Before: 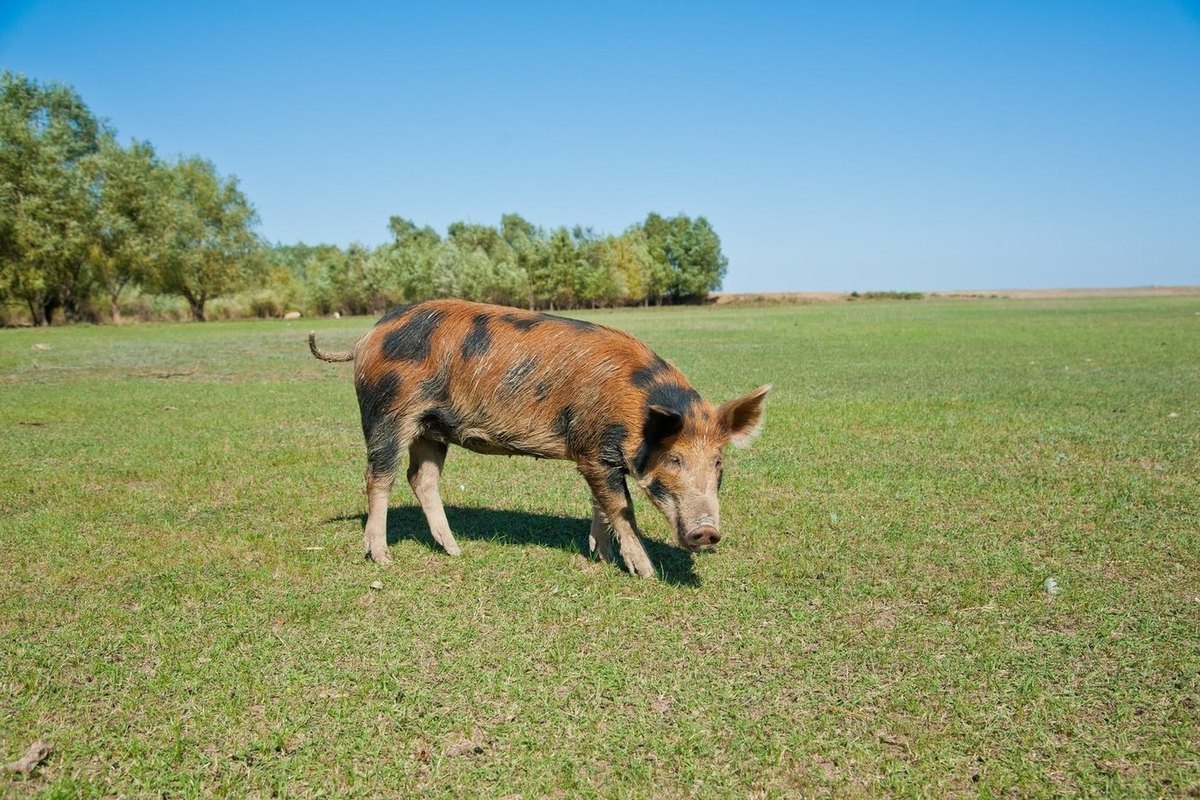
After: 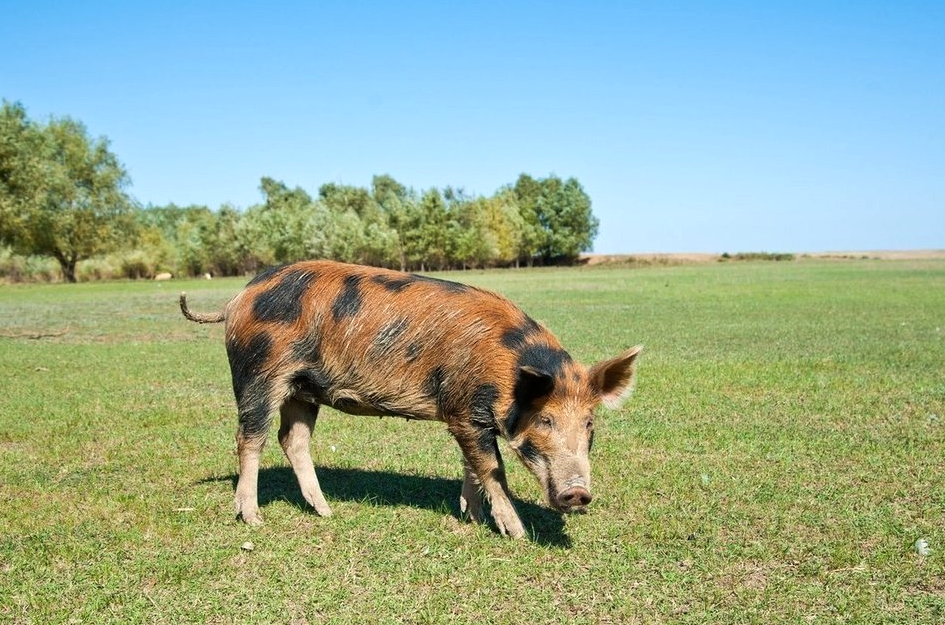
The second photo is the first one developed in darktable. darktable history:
tone equalizer: -8 EV -0.417 EV, -7 EV -0.389 EV, -6 EV -0.333 EV, -5 EV -0.222 EV, -3 EV 0.222 EV, -2 EV 0.333 EV, -1 EV 0.389 EV, +0 EV 0.417 EV, edges refinement/feathering 500, mask exposure compensation -1.57 EV, preserve details no
crop and rotate: left 10.77%, top 5.1%, right 10.41%, bottom 16.76%
